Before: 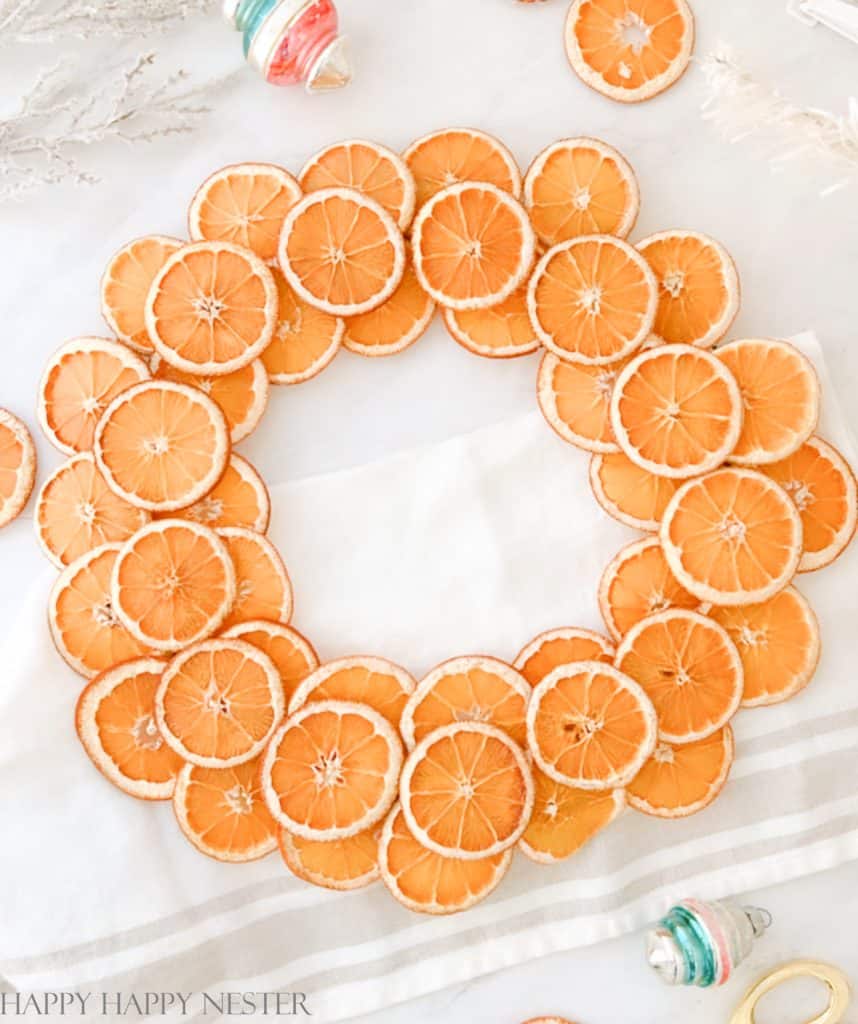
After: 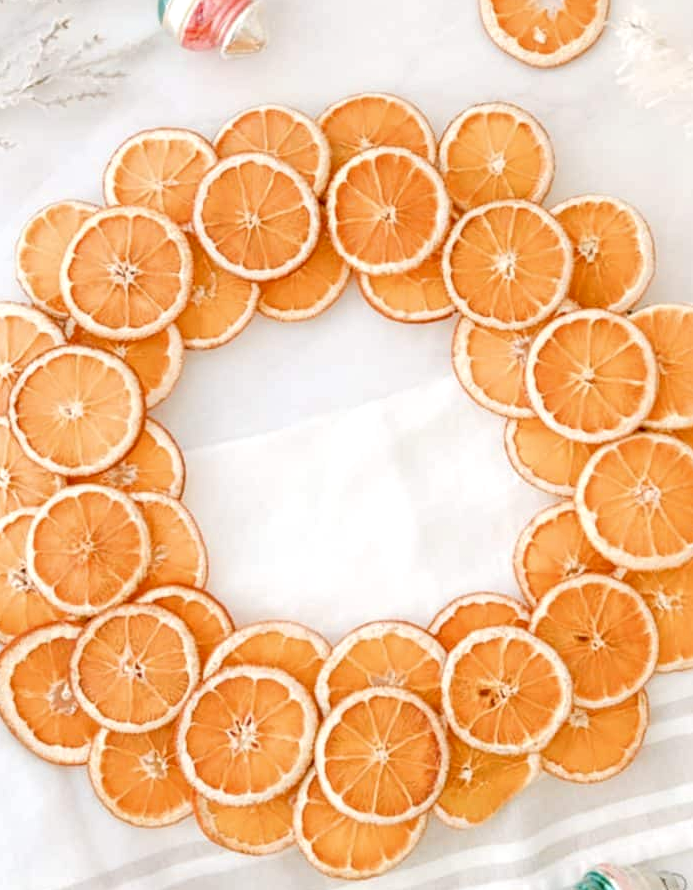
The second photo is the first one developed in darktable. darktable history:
crop: left 9.929%, top 3.475%, right 9.188%, bottom 9.529%
local contrast: on, module defaults
